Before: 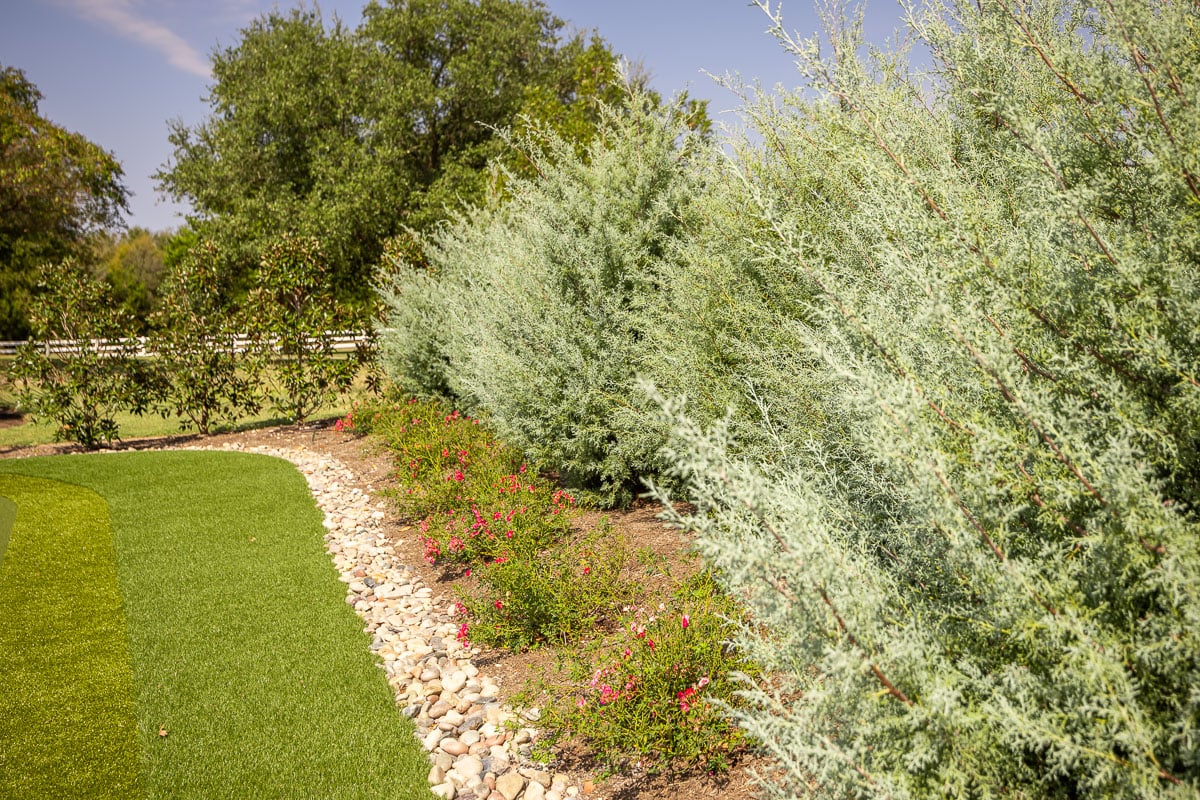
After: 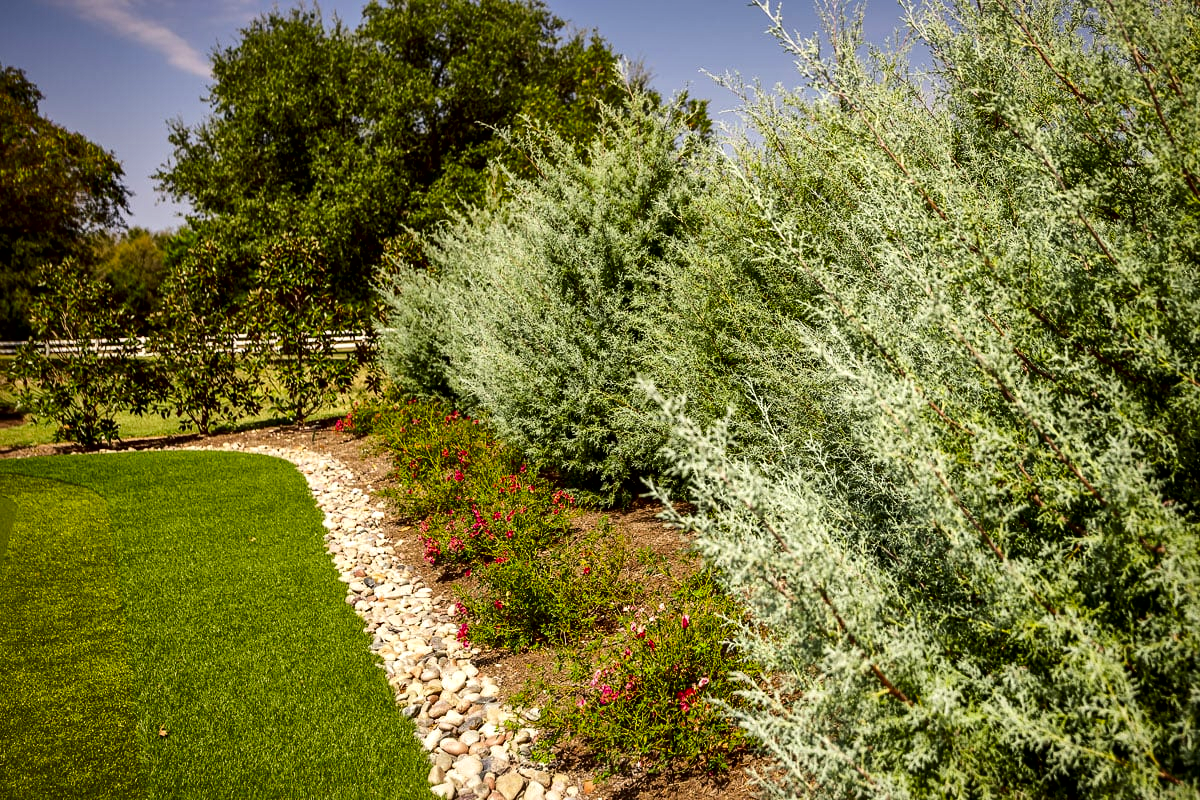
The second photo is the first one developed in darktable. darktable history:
tone curve: curves: ch0 [(0, 0) (0.08, 0.056) (0.4, 0.4) (0.6, 0.612) (0.92, 0.924) (1, 1)], color space Lab, linked channels, preserve colors none
local contrast: mode bilateral grid, contrast 25, coarseness 60, detail 151%, midtone range 0.2
contrast brightness saturation: brightness -0.25, saturation 0.2
